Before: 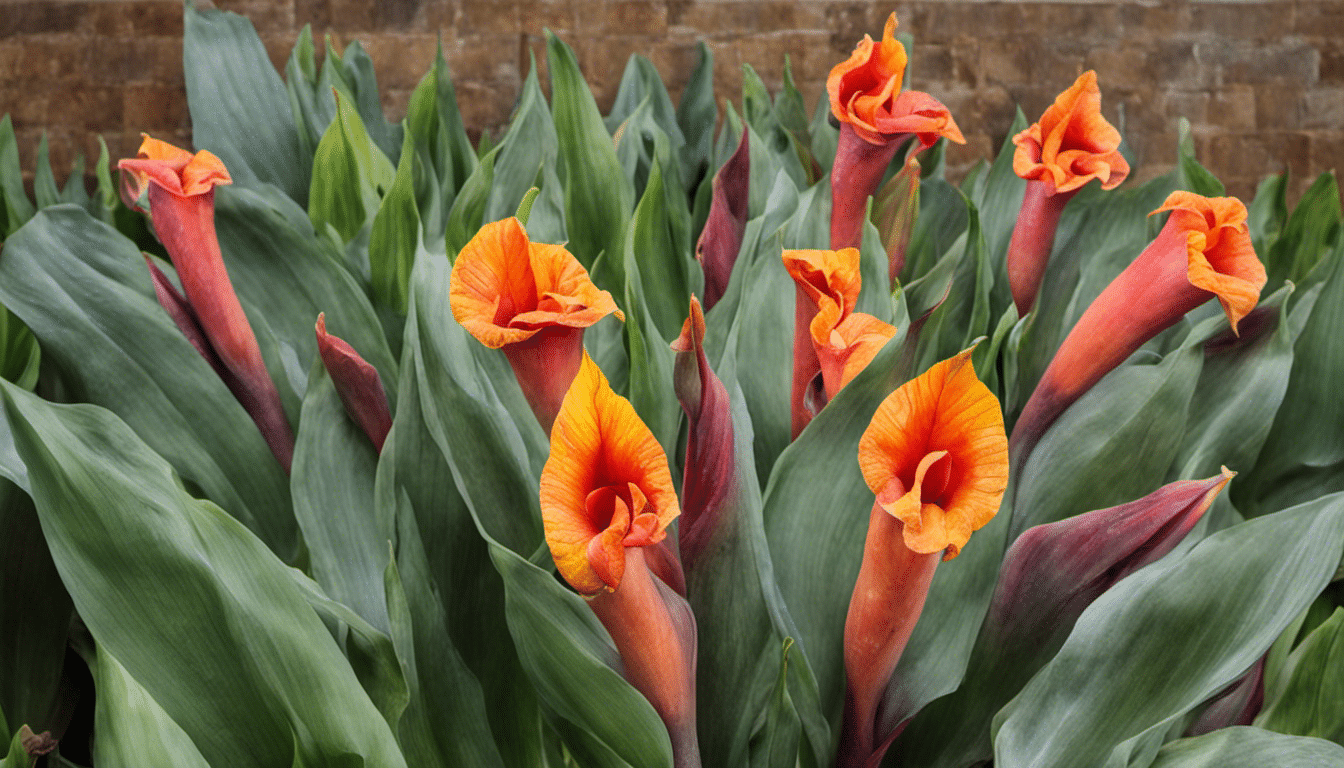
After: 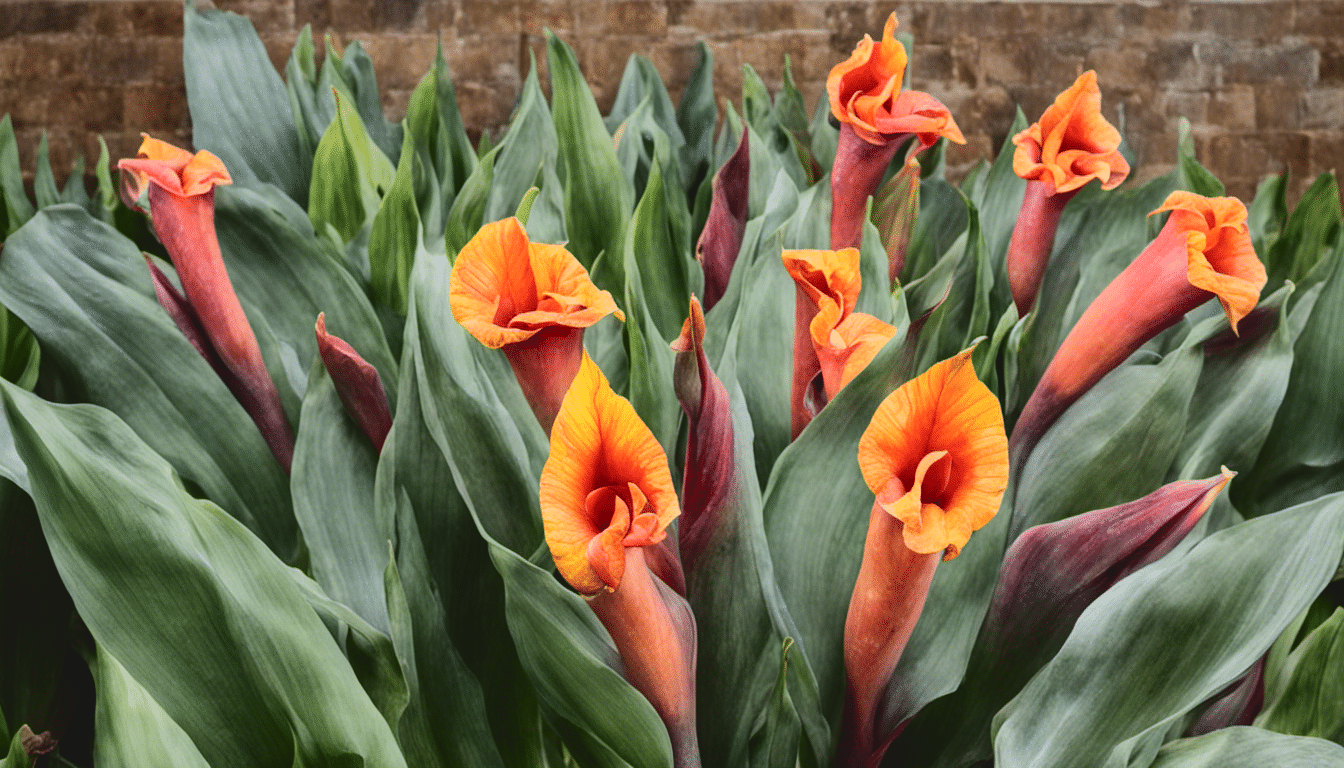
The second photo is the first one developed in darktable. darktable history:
tone curve: curves: ch0 [(0, 0) (0.003, 0.077) (0.011, 0.078) (0.025, 0.078) (0.044, 0.08) (0.069, 0.088) (0.1, 0.102) (0.136, 0.12) (0.177, 0.148) (0.224, 0.191) (0.277, 0.261) (0.335, 0.335) (0.399, 0.419) (0.468, 0.522) (0.543, 0.611) (0.623, 0.702) (0.709, 0.779) (0.801, 0.855) (0.898, 0.918) (1, 1)], color space Lab, independent channels, preserve colors none
